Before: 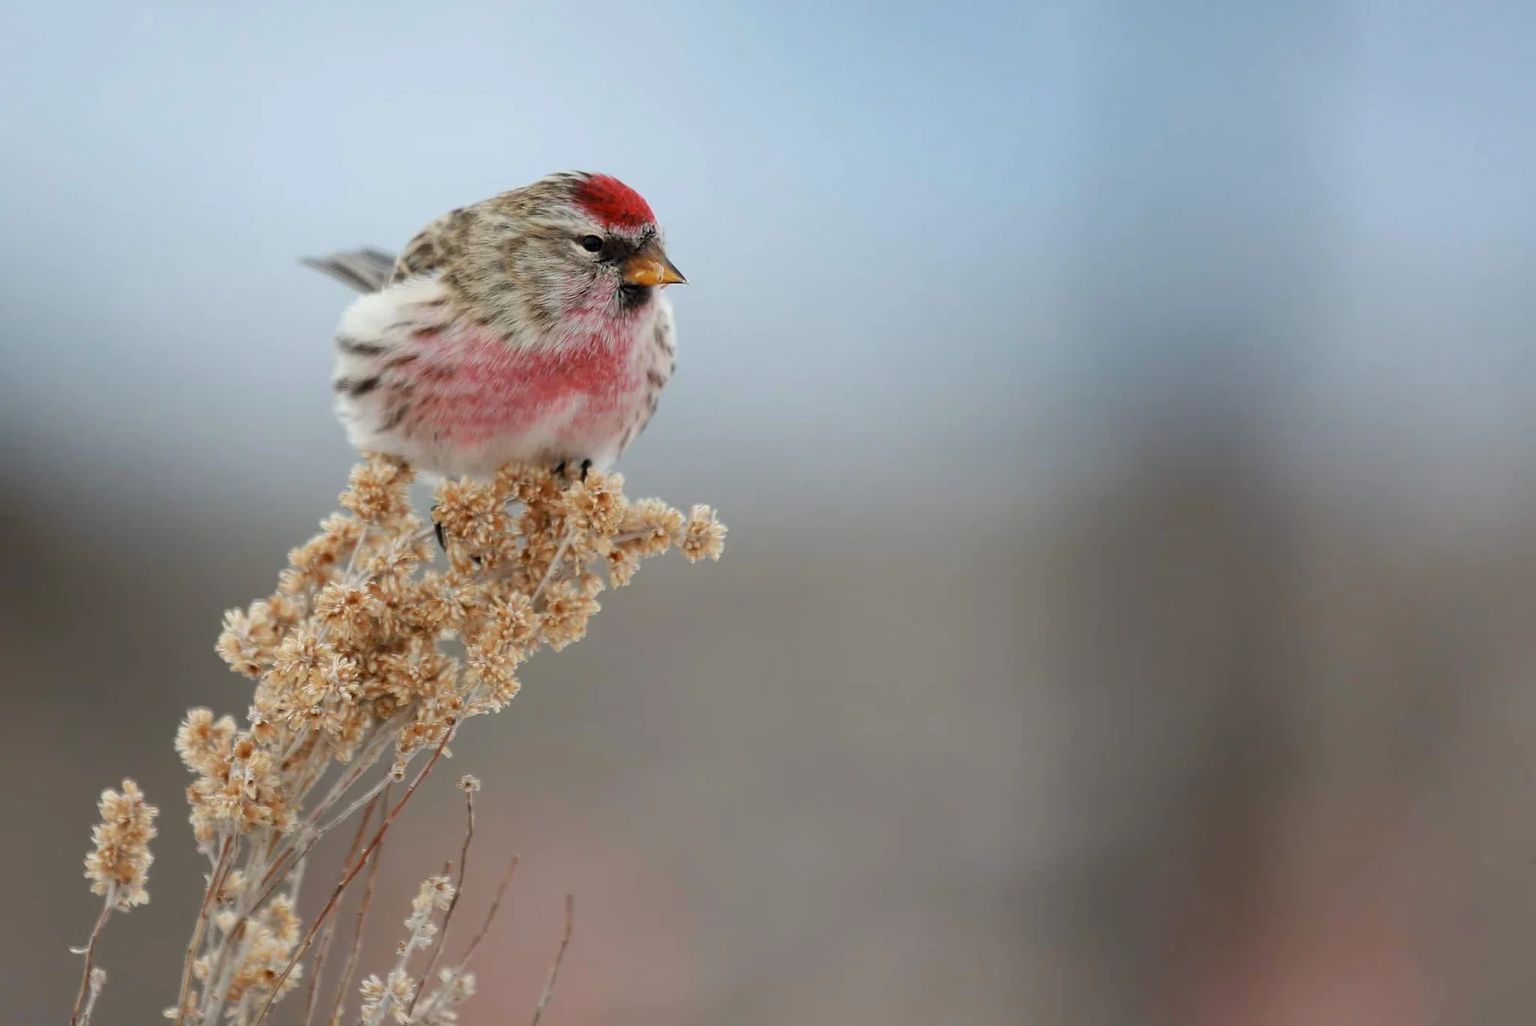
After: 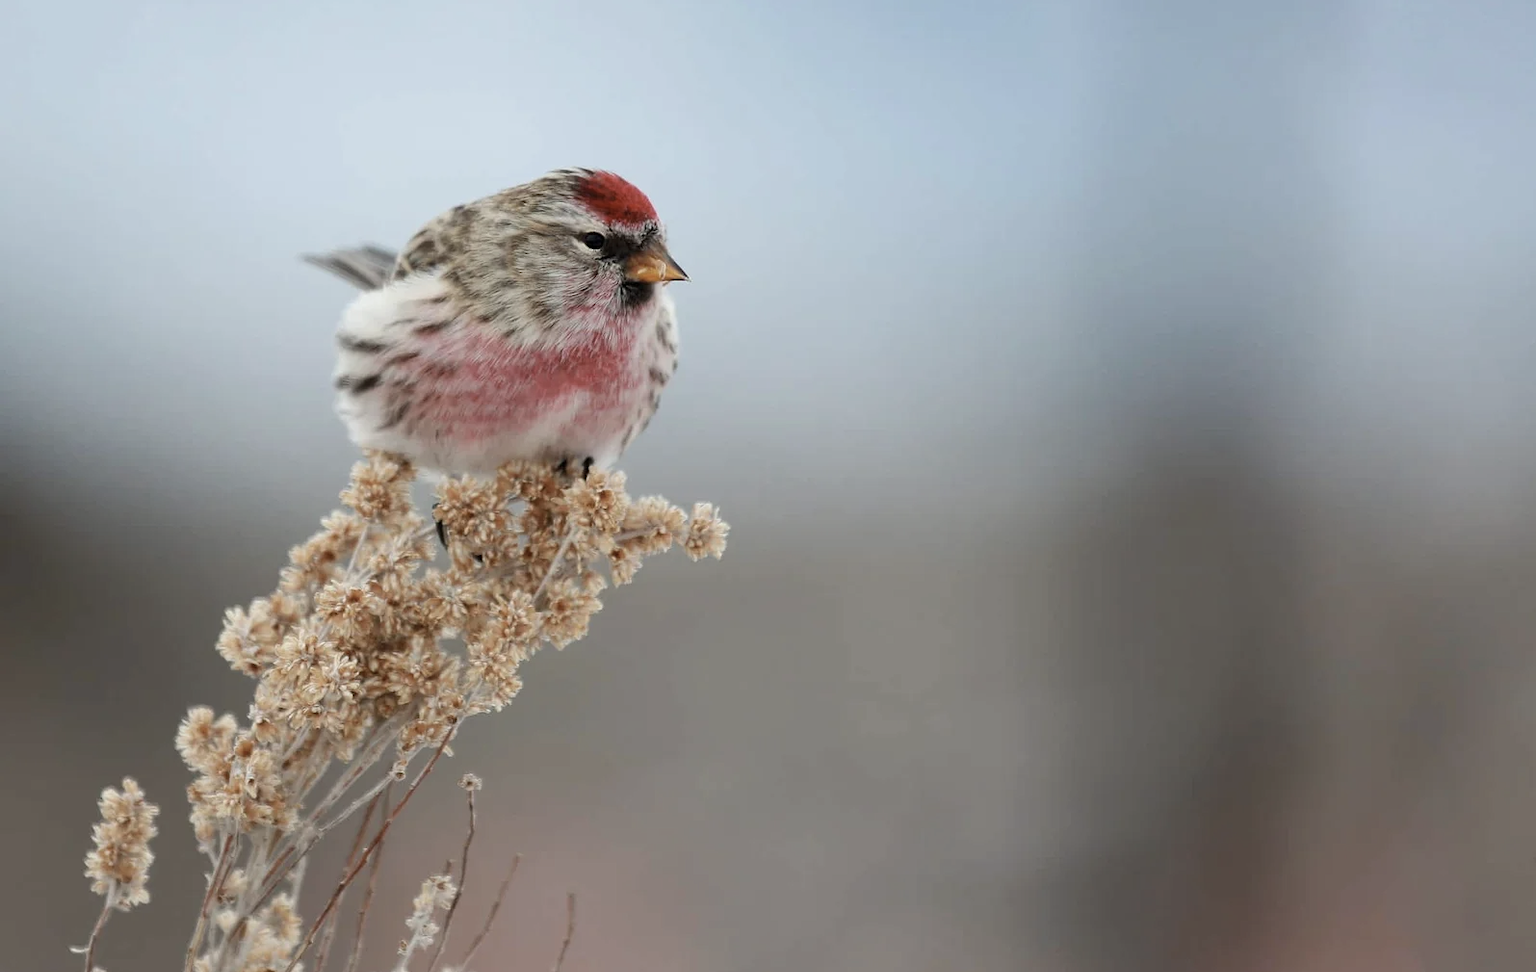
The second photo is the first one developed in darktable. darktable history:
contrast brightness saturation: contrast 0.102, saturation -0.28
crop: top 0.403%, right 0.259%, bottom 5.055%
